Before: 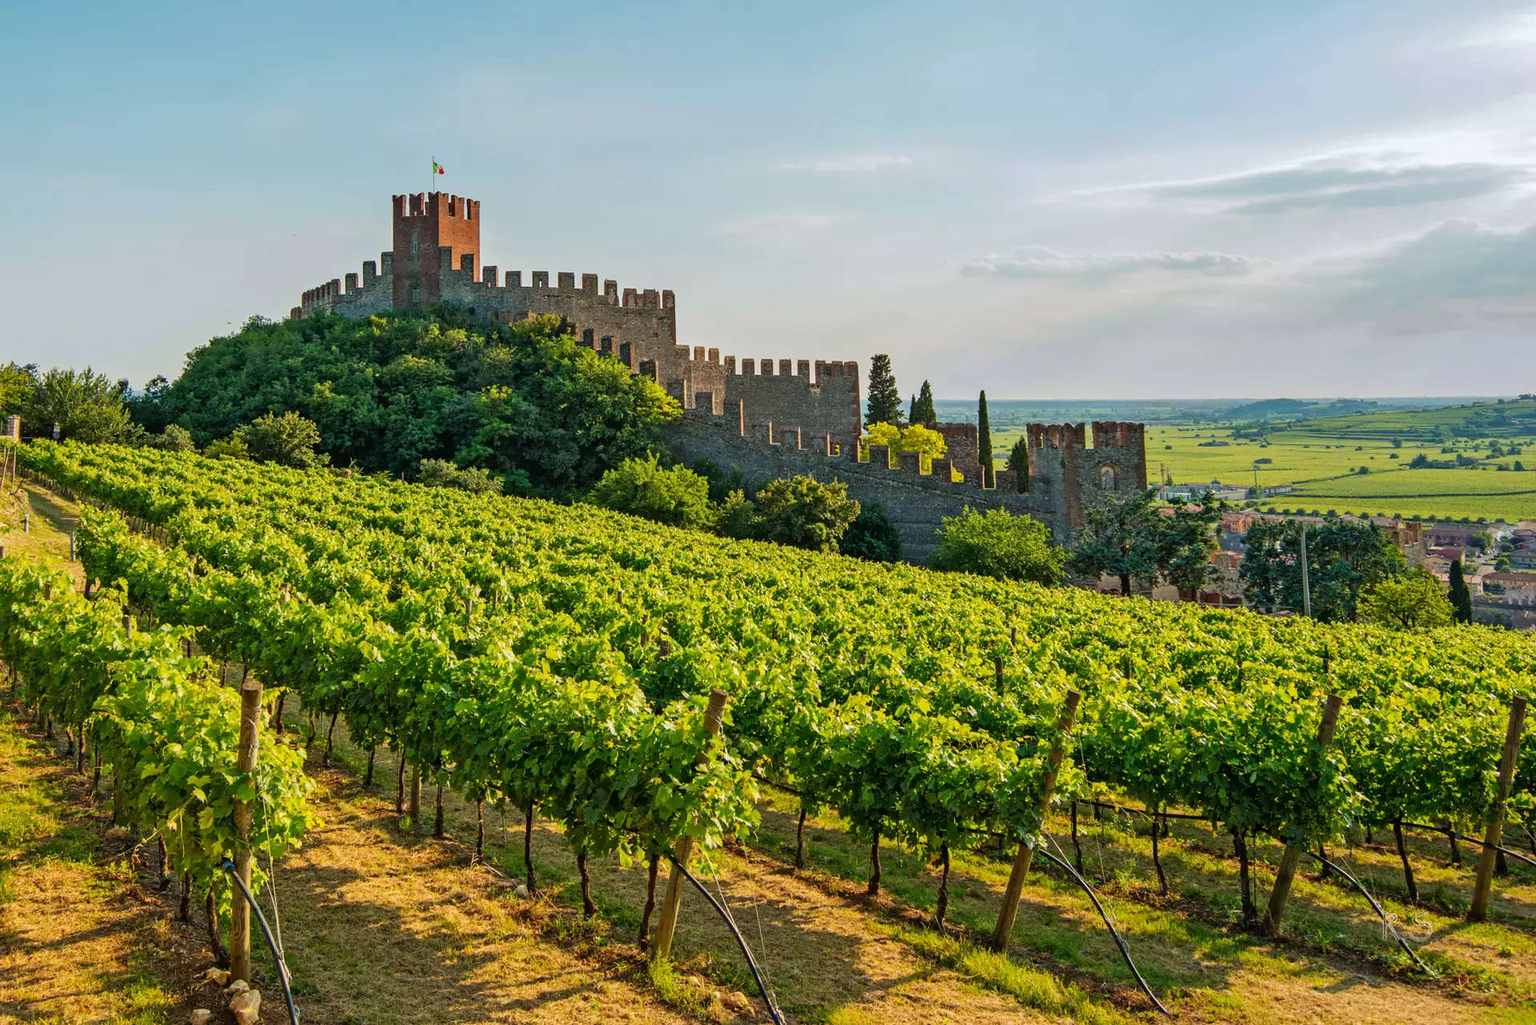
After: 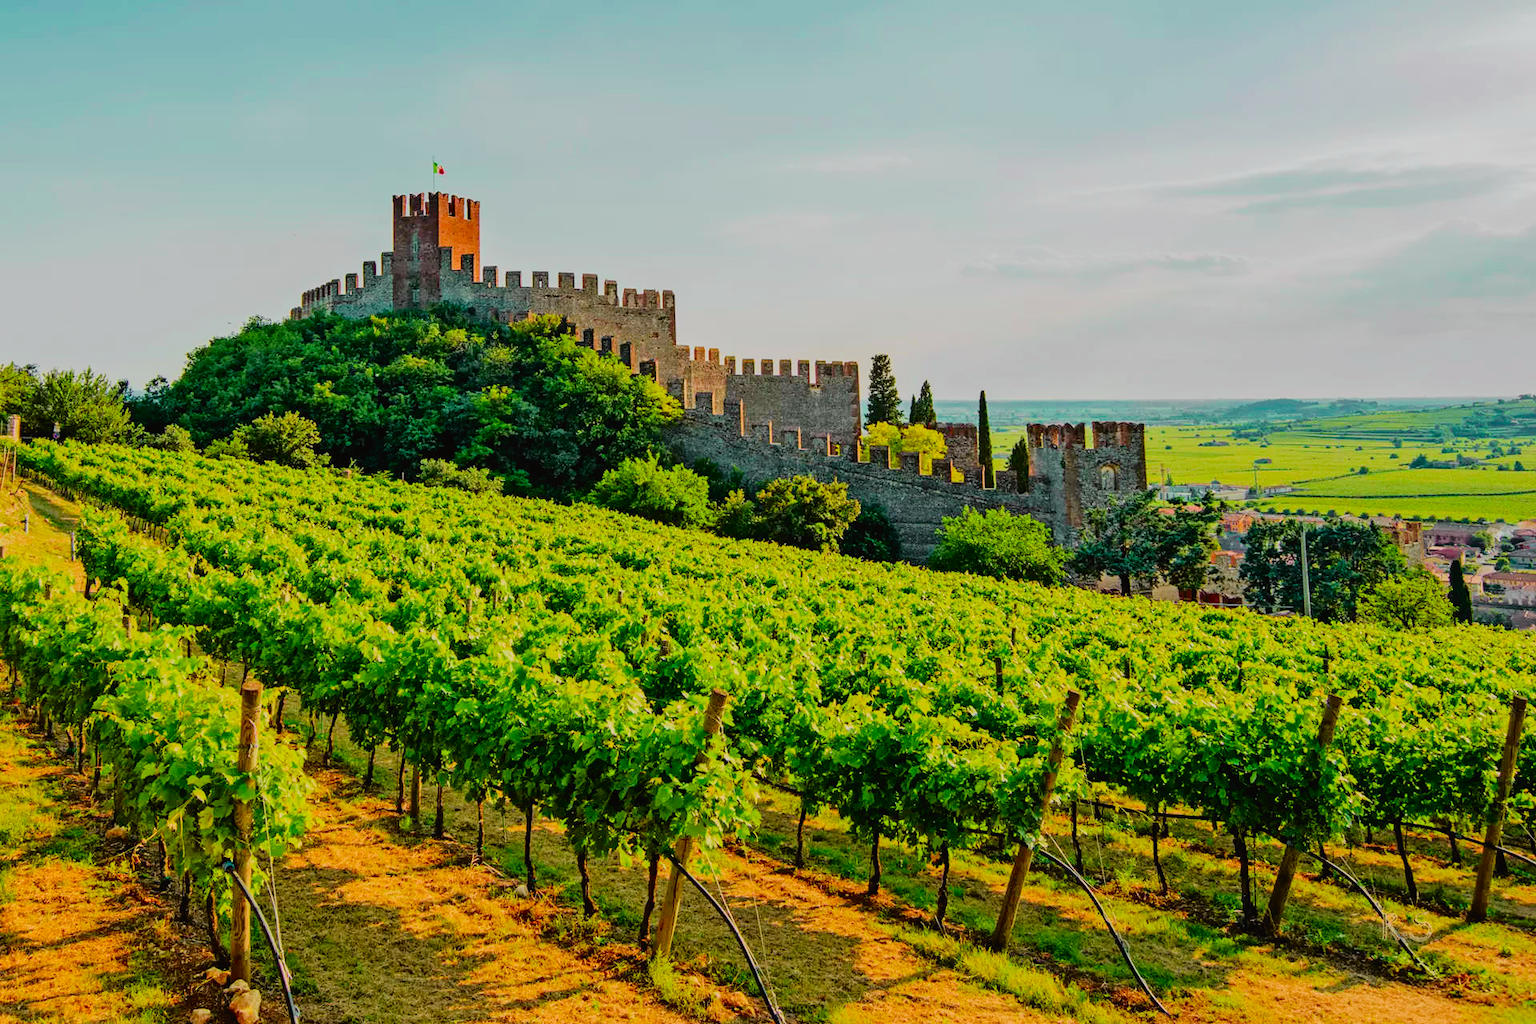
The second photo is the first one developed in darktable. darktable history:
tone curve: curves: ch0 [(0, 0.014) (0.17, 0.099) (0.392, 0.438) (0.725, 0.828) (0.872, 0.918) (1, 0.981)]; ch1 [(0, 0) (0.402, 0.36) (0.489, 0.491) (0.5, 0.503) (0.515, 0.52) (0.545, 0.574) (0.615, 0.662) (0.701, 0.725) (1, 1)]; ch2 [(0, 0) (0.42, 0.458) (0.485, 0.499) (0.503, 0.503) (0.531, 0.542) (0.561, 0.594) (0.644, 0.694) (0.717, 0.753) (1, 0.991)], color space Lab, independent channels
filmic rgb: white relative exposure 8 EV, threshold 3 EV, hardness 2.44, latitude 10.07%, contrast 0.72, highlights saturation mix 10%, shadows ↔ highlights balance 1.38%, color science v4 (2020), enable highlight reconstruction true
